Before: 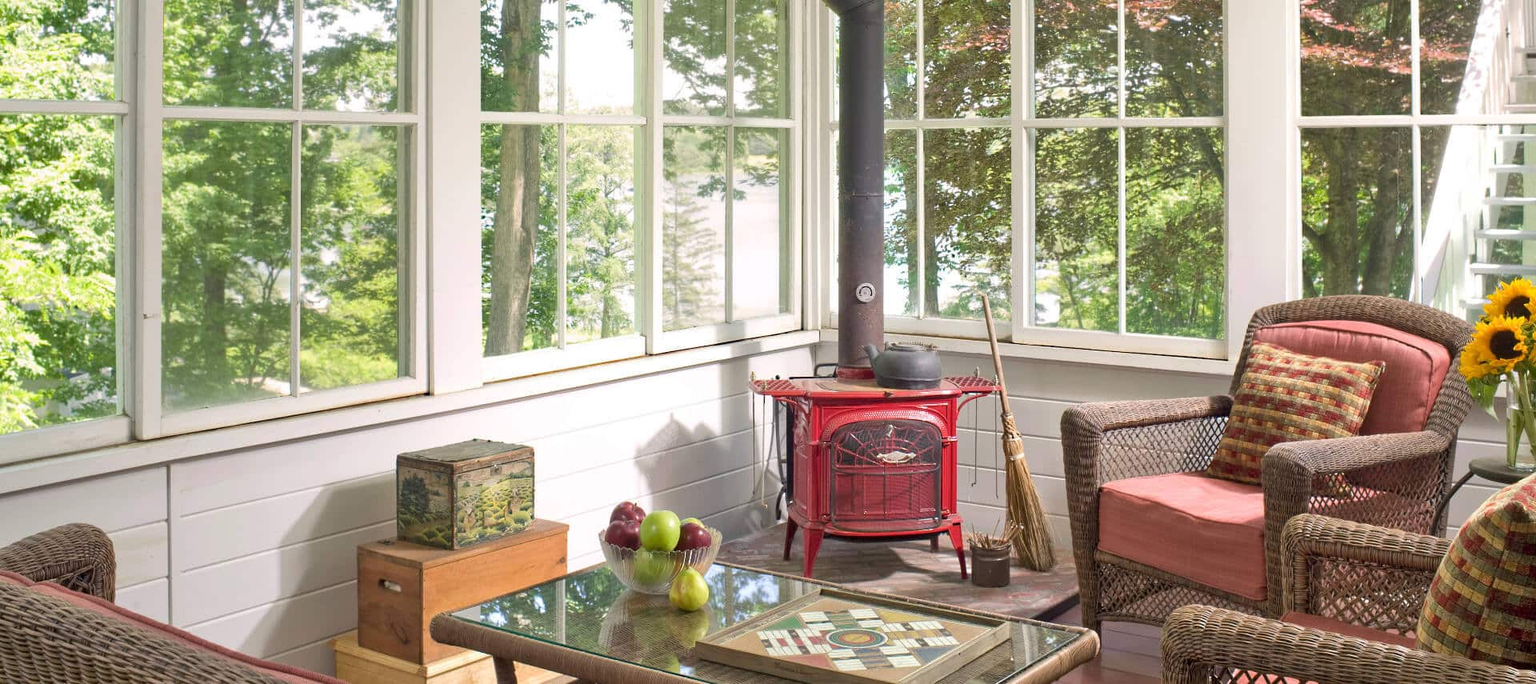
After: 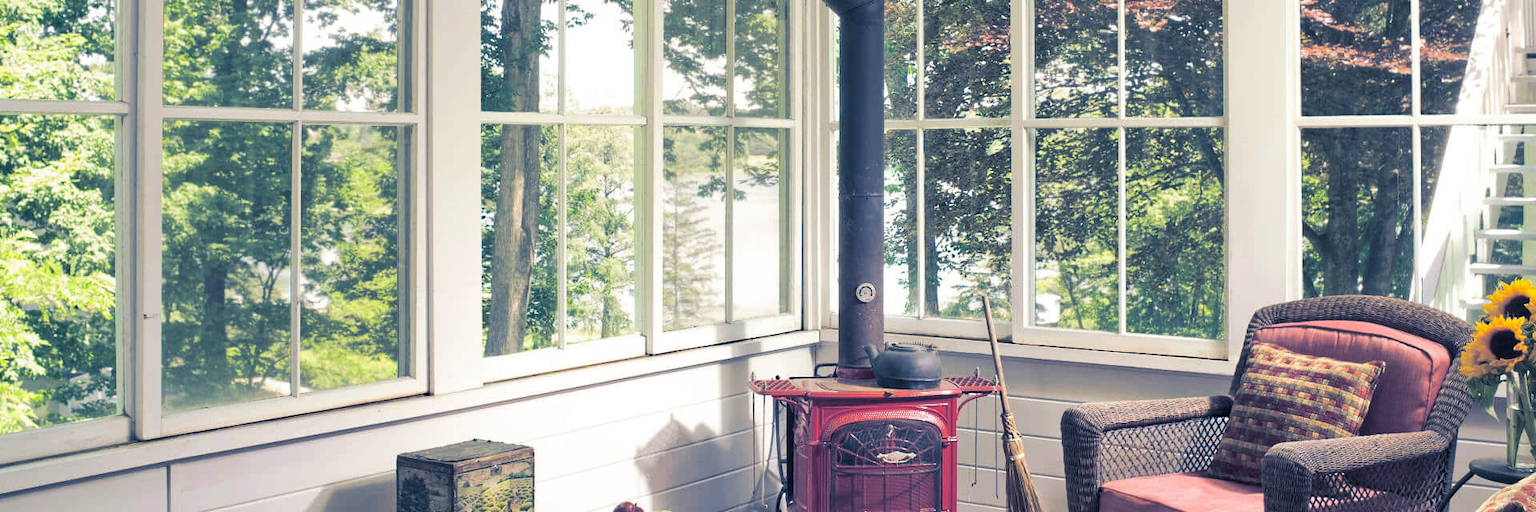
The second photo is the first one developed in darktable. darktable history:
split-toning: shadows › hue 226.8°, shadows › saturation 0.84
crop: bottom 24.988%
